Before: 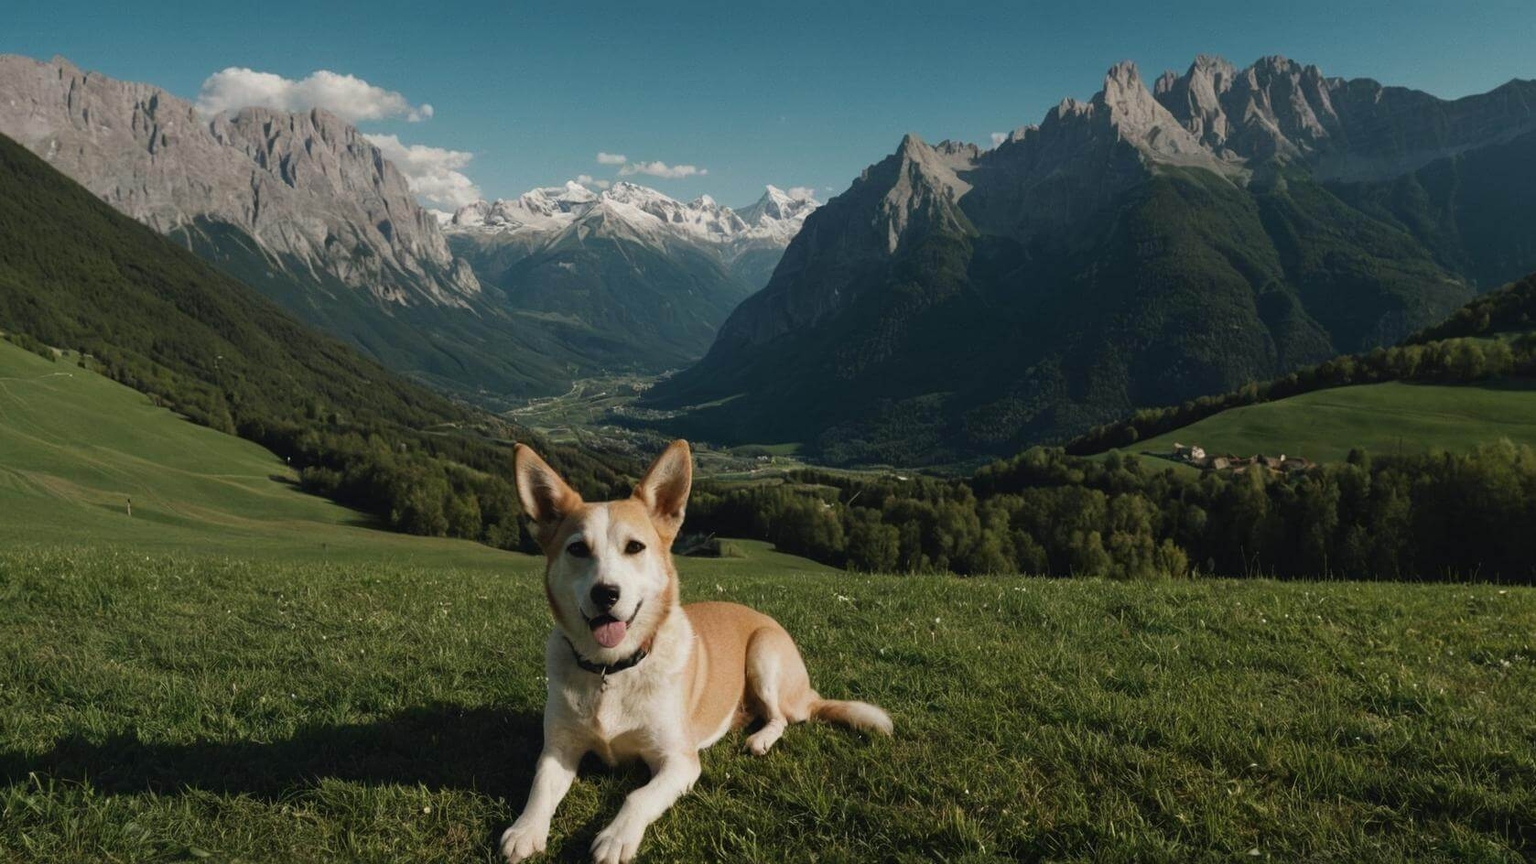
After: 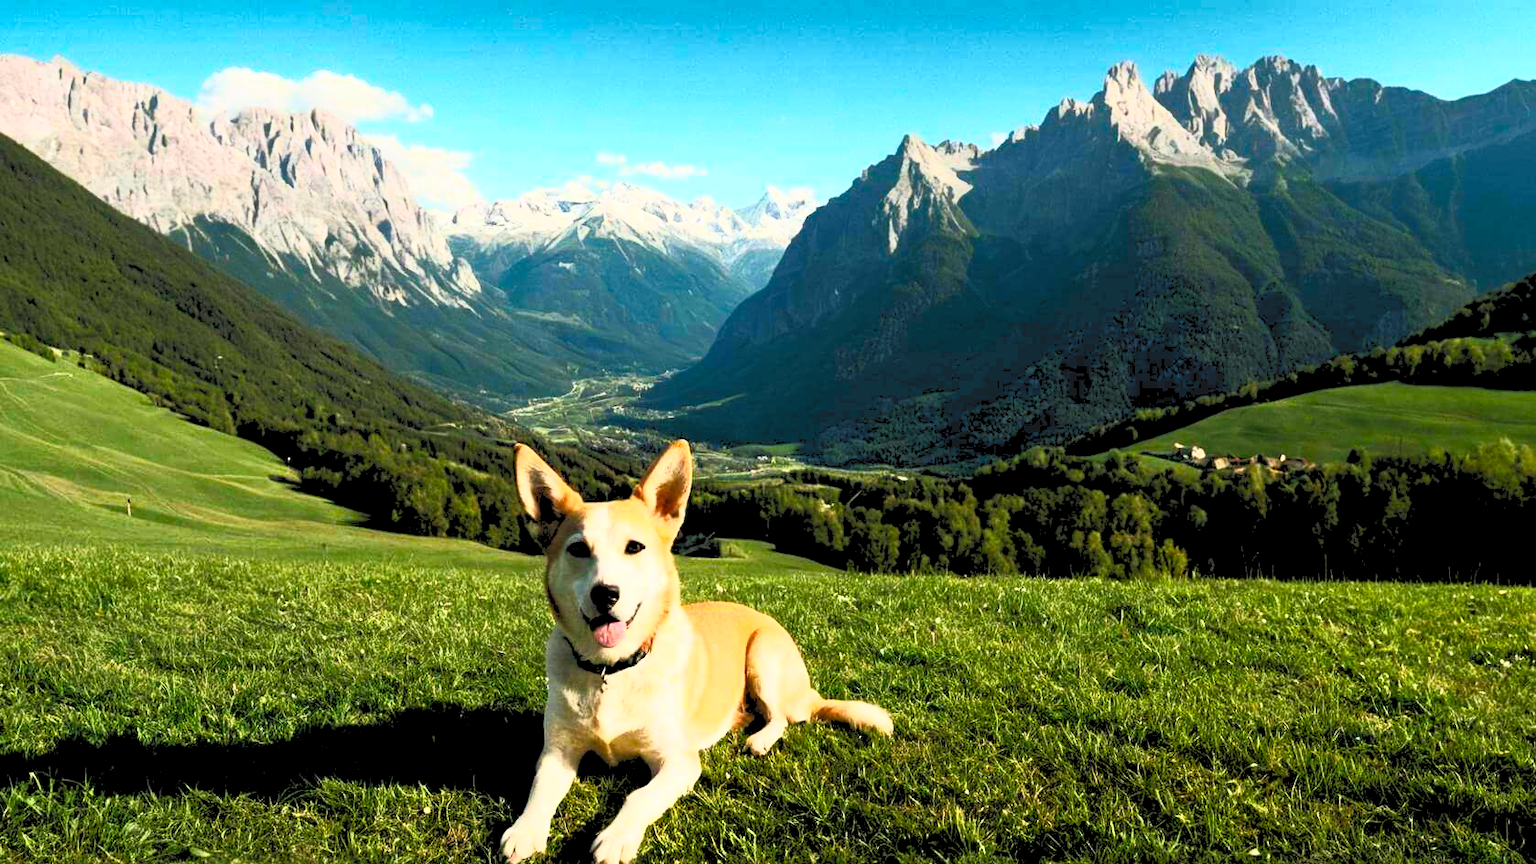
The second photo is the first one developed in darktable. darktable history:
rgb levels: preserve colors sum RGB, levels [[0.038, 0.433, 0.934], [0, 0.5, 1], [0, 0.5, 1]]
contrast brightness saturation: contrast 1, brightness 1, saturation 1
